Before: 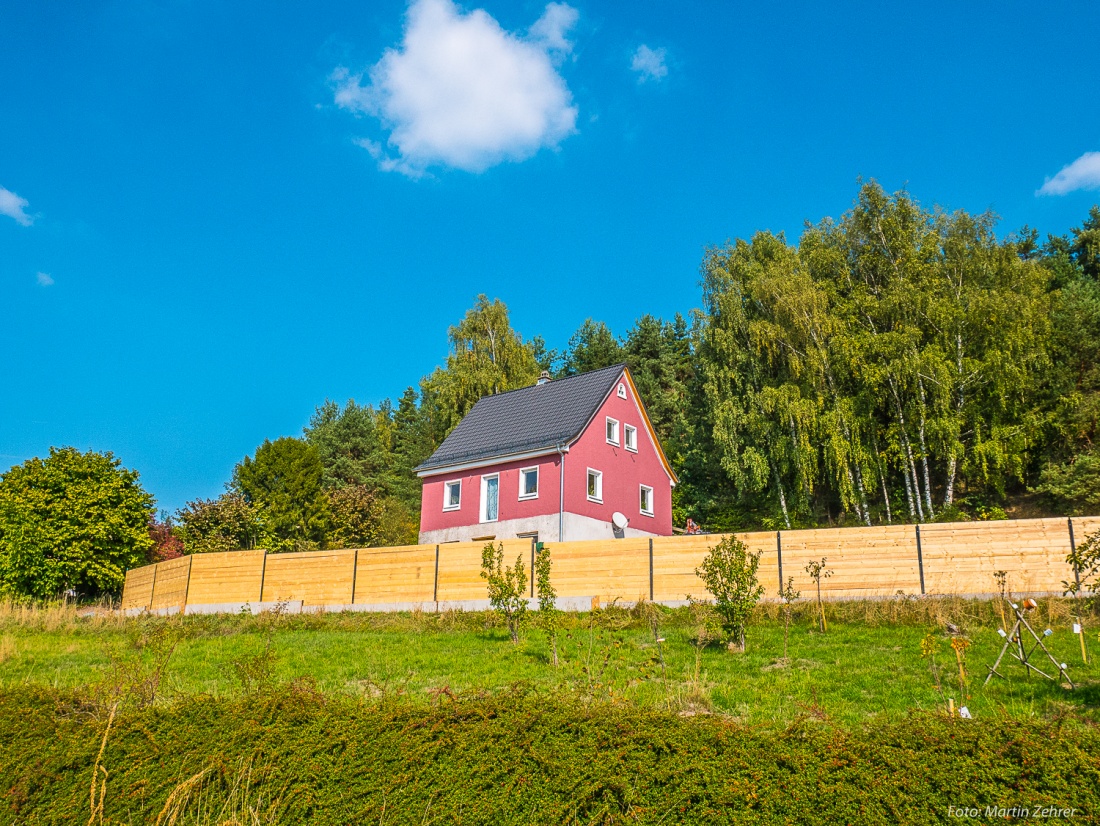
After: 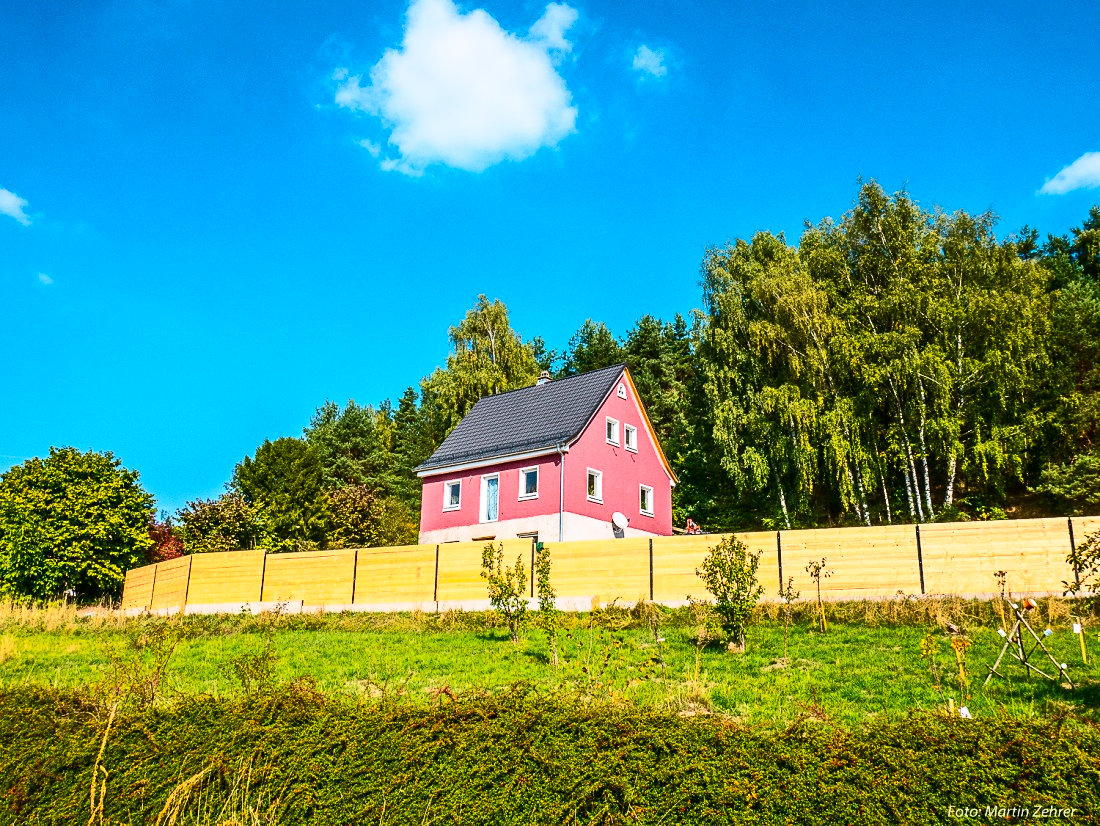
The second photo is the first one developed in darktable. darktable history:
contrast brightness saturation: contrast 0.398, brightness 0.051, saturation 0.253
color zones: curves: ch0 [(0.068, 0.464) (0.25, 0.5) (0.48, 0.508) (0.75, 0.536) (0.886, 0.476) (0.967, 0.456)]; ch1 [(0.066, 0.456) (0.25, 0.5) (0.616, 0.508) (0.746, 0.56) (0.934, 0.444)], mix -130.66%
sharpen: radius 5.292, amount 0.314, threshold 26.335
